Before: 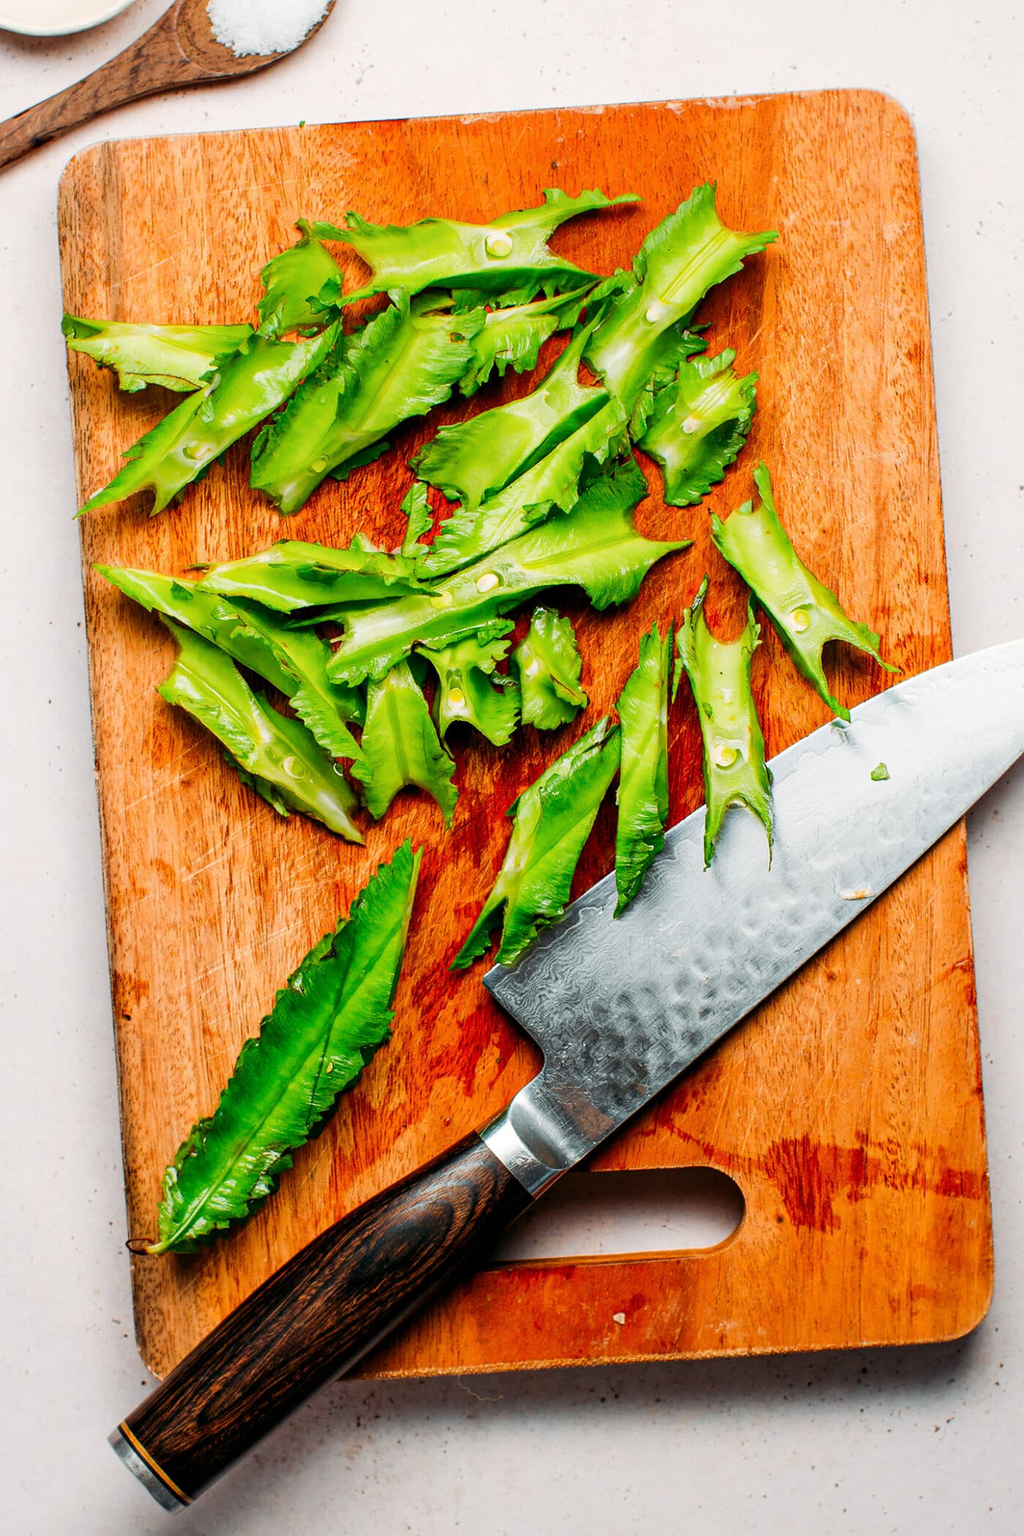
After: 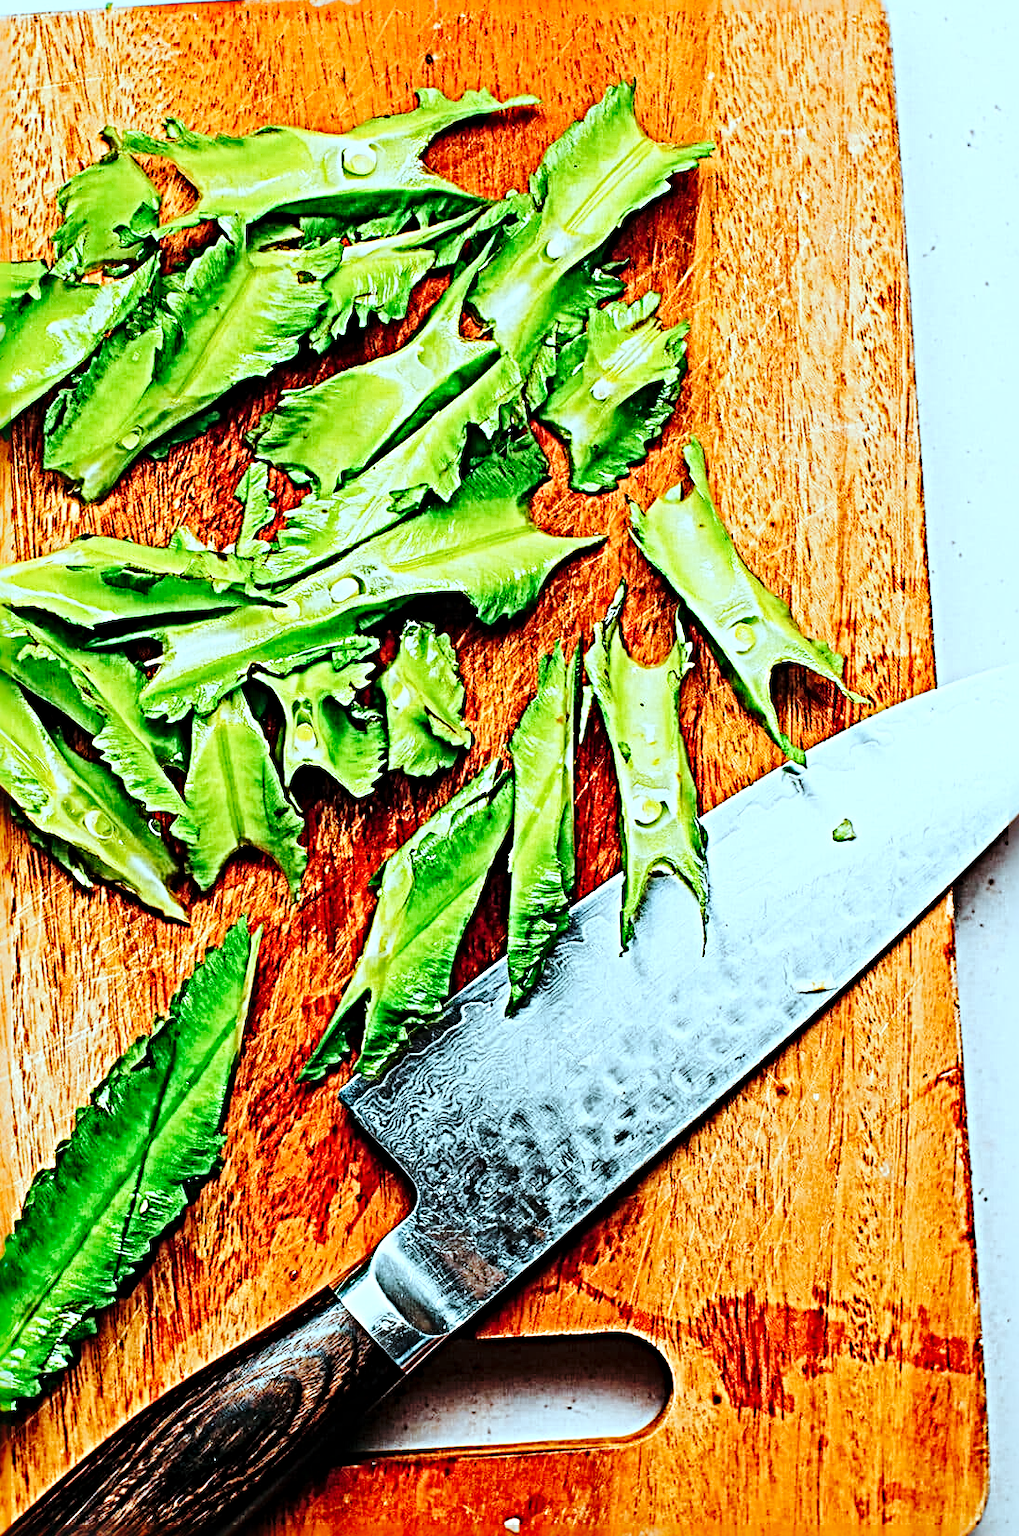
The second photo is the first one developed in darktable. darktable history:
exposure: compensate highlight preservation false
color correction: highlights a* -11.56, highlights b* -15.09
crop and rotate: left 21.176%, top 7.769%, right 0.469%, bottom 13.595%
sharpen: radius 6.289, amount 1.818, threshold 0.068
base curve: curves: ch0 [(0, 0) (0.036, 0.025) (0.121, 0.166) (0.206, 0.329) (0.605, 0.79) (1, 1)], preserve colors none
